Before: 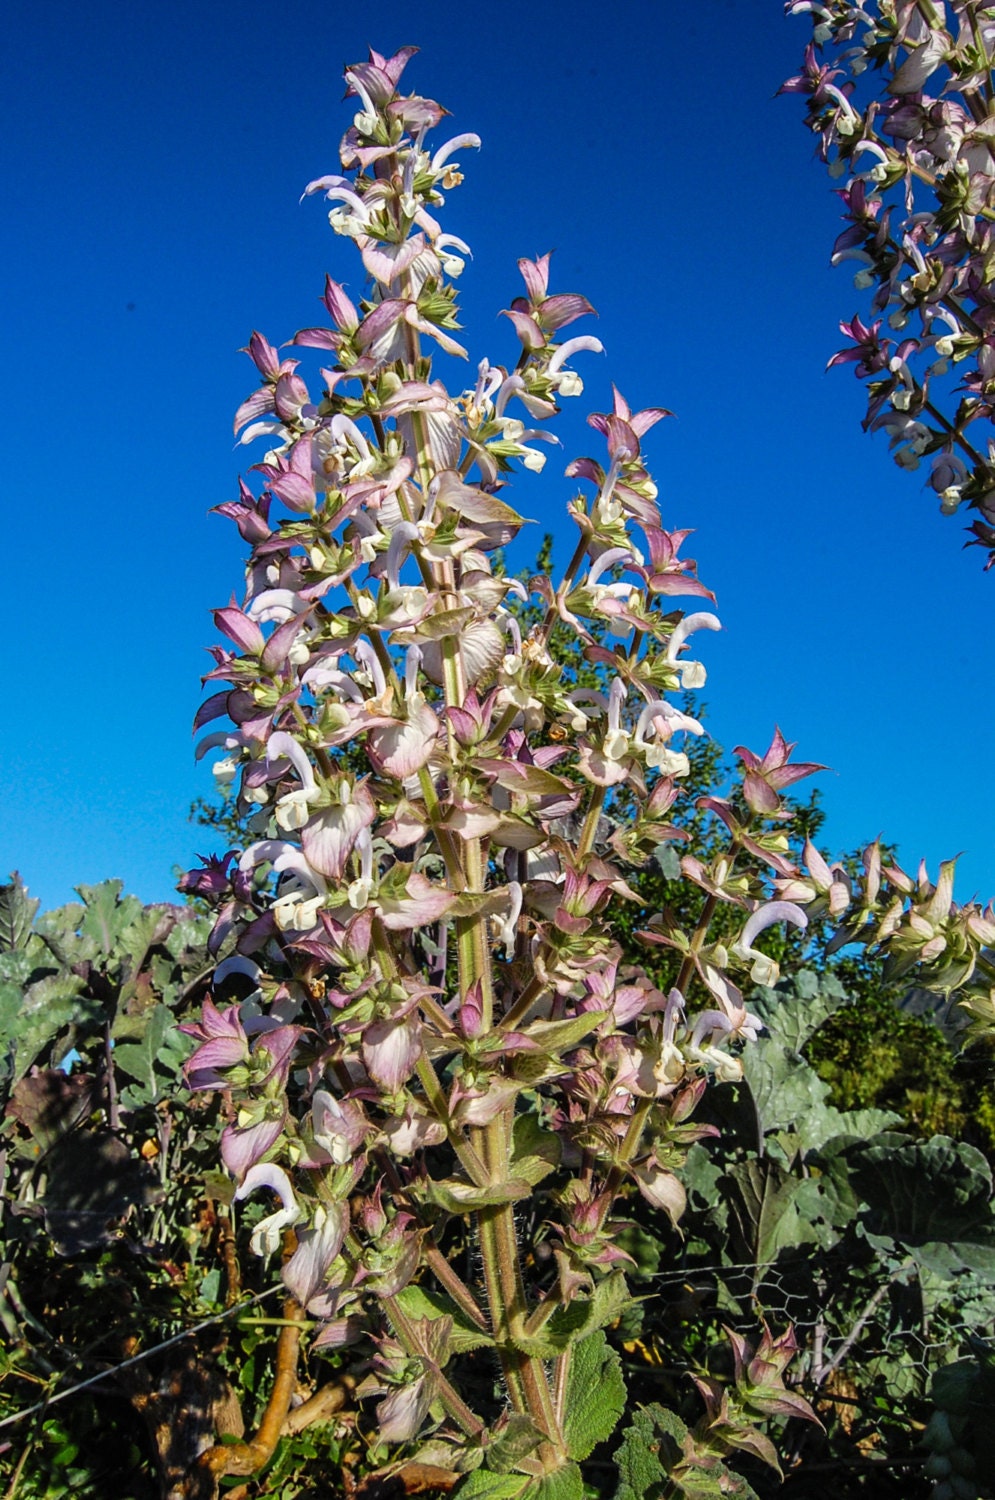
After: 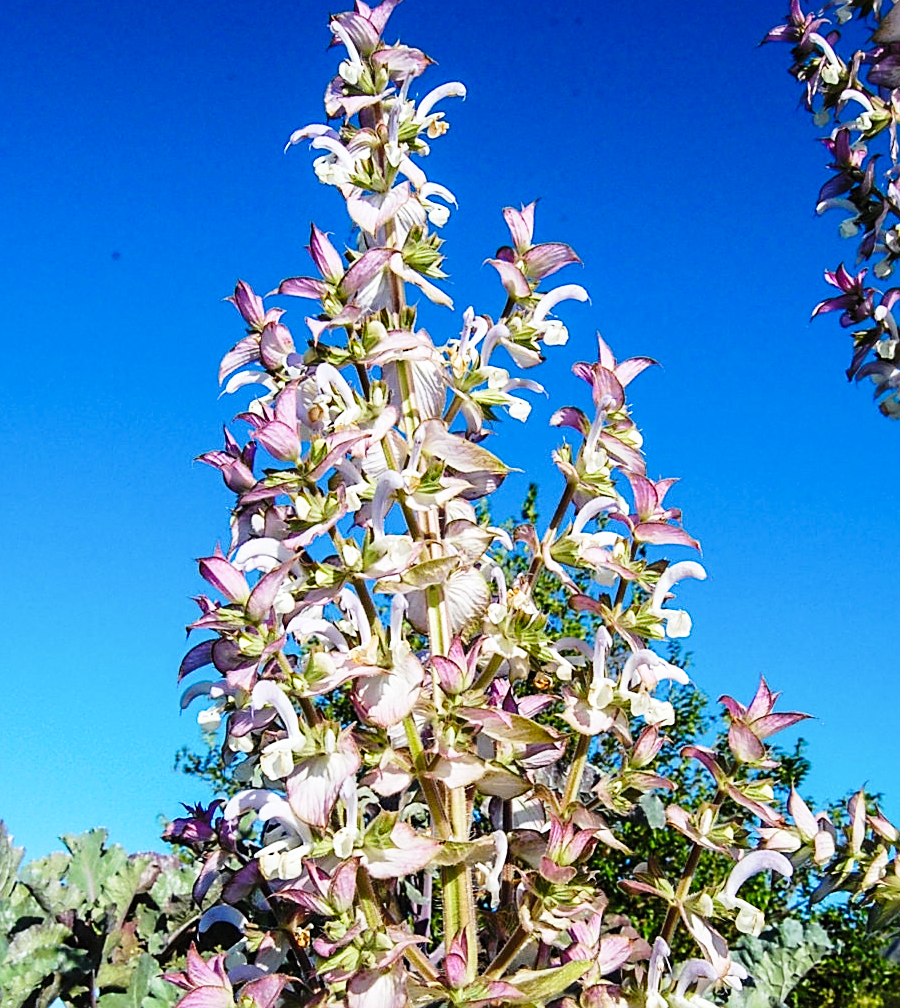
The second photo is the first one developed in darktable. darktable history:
crop: left 1.509%, top 3.452%, right 7.696%, bottom 28.452%
sharpen: on, module defaults
base curve: curves: ch0 [(0, 0) (0.028, 0.03) (0.121, 0.232) (0.46, 0.748) (0.859, 0.968) (1, 1)], preserve colors none
white balance: red 0.976, blue 1.04
